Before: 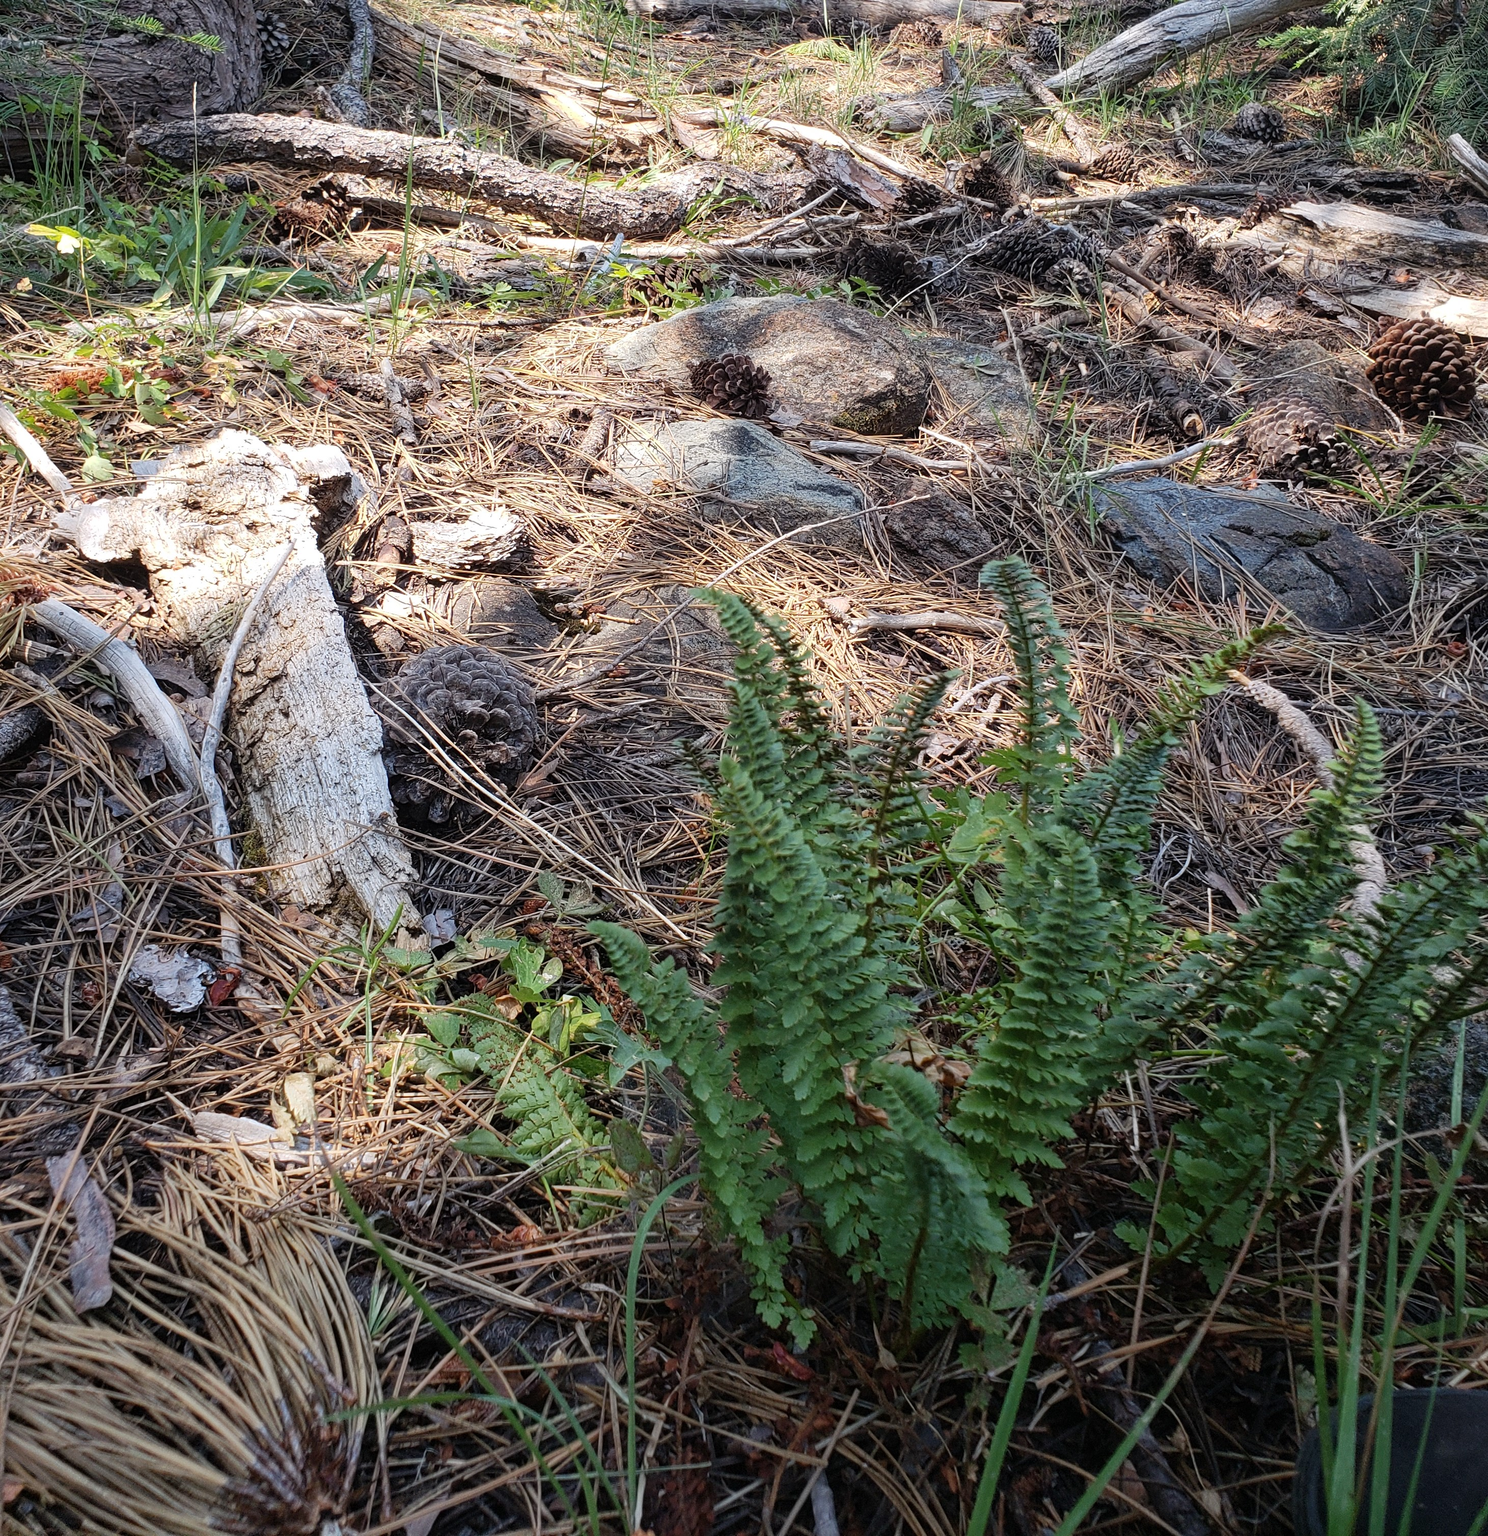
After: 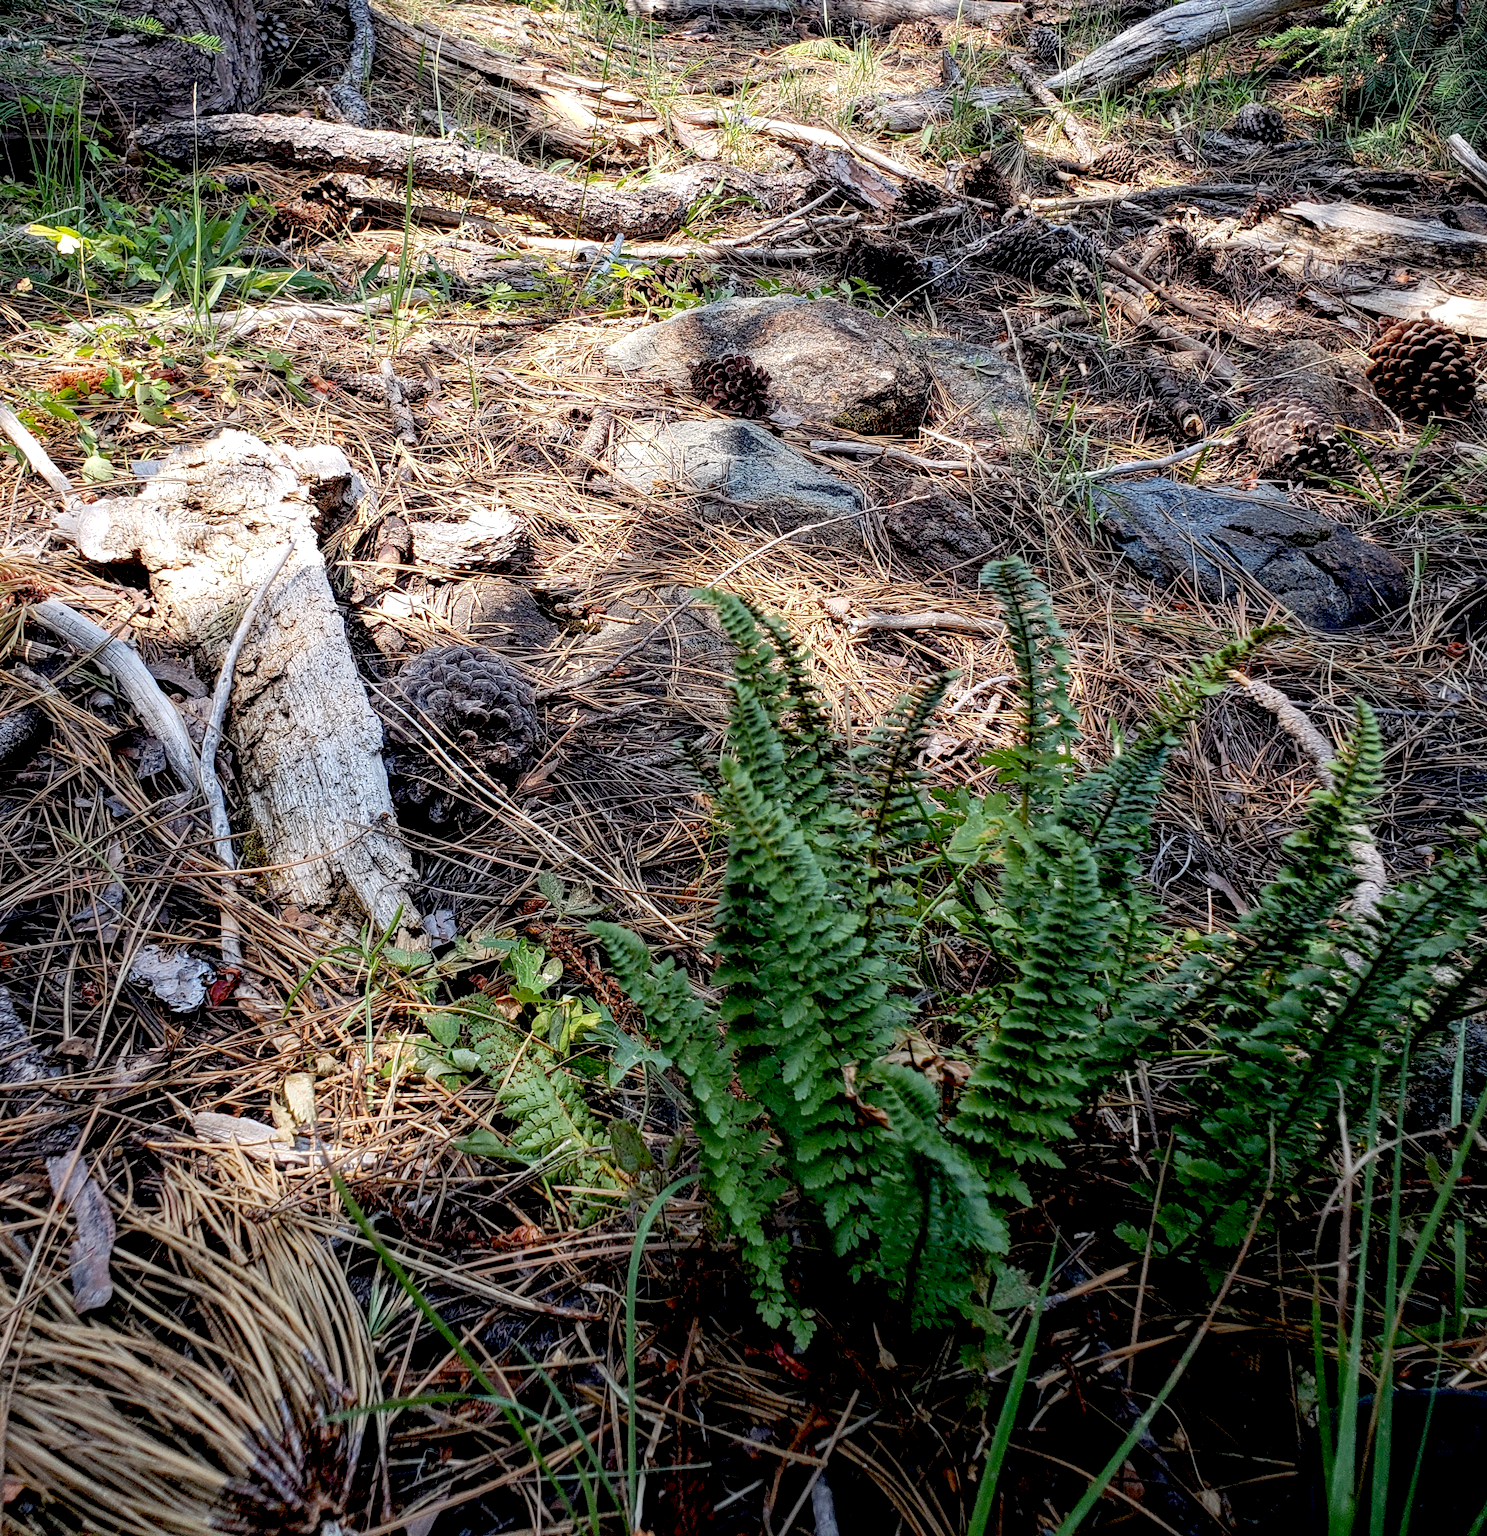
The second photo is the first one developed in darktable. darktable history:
local contrast: on, module defaults
exposure: black level correction 0.024, exposure 0.182 EV, compensate exposure bias true, compensate highlight preservation false
